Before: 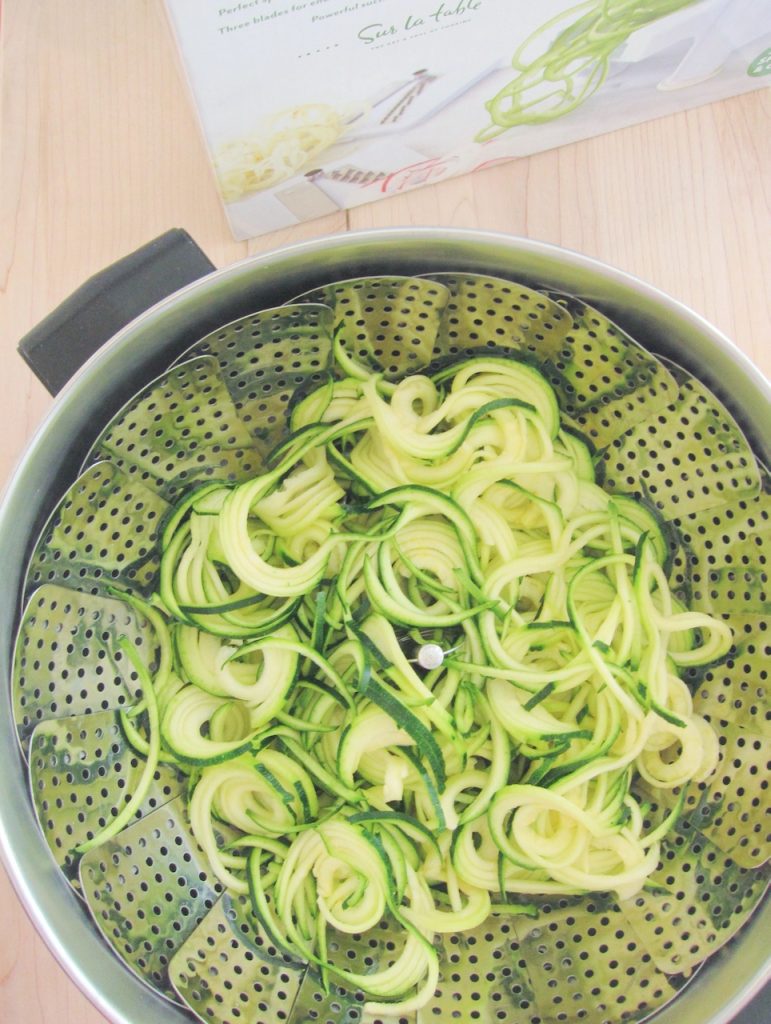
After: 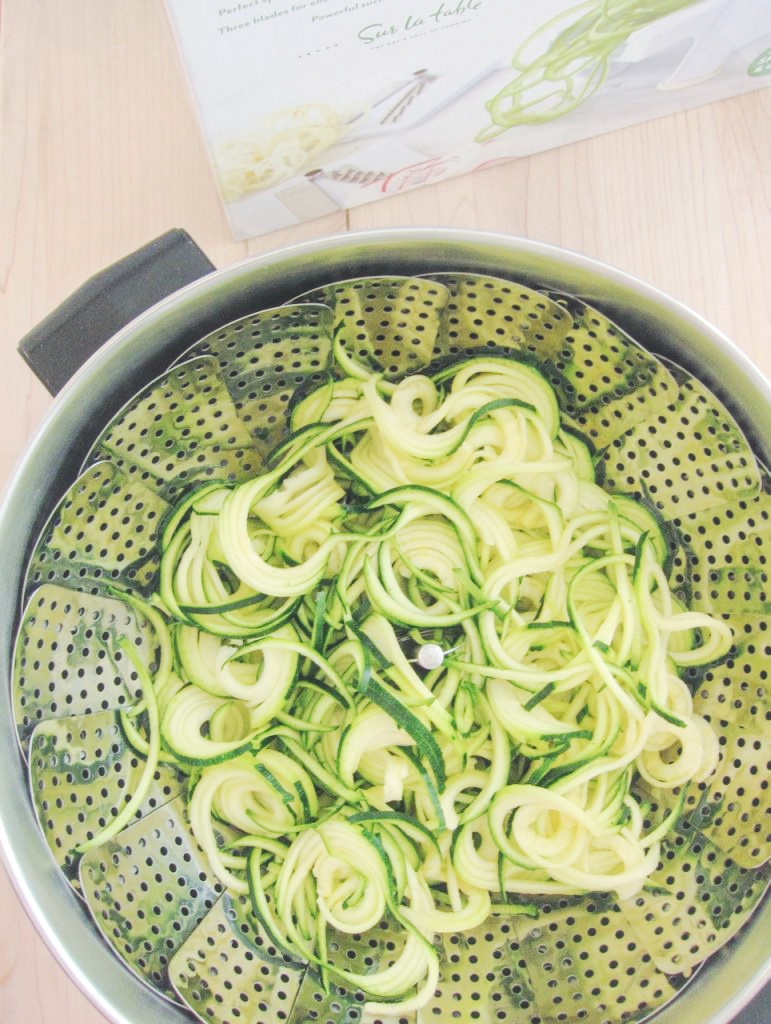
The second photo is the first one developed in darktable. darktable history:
exposure: black level correction -0.021, exposure -0.036 EV, compensate highlight preservation false
local contrast: on, module defaults
tone curve: curves: ch0 [(0, 0.018) (0.061, 0.041) (0.205, 0.191) (0.289, 0.292) (0.39, 0.424) (0.493, 0.551) (0.666, 0.743) (0.795, 0.841) (1, 0.998)]; ch1 [(0, 0) (0.385, 0.343) (0.439, 0.415) (0.494, 0.498) (0.501, 0.501) (0.51, 0.509) (0.548, 0.563) (0.586, 0.61) (0.684, 0.658) (0.783, 0.804) (1, 1)]; ch2 [(0, 0) (0.304, 0.31) (0.403, 0.399) (0.441, 0.428) (0.47, 0.469) (0.498, 0.496) (0.524, 0.538) (0.566, 0.579) (0.648, 0.665) (0.697, 0.699) (1, 1)], preserve colors none
